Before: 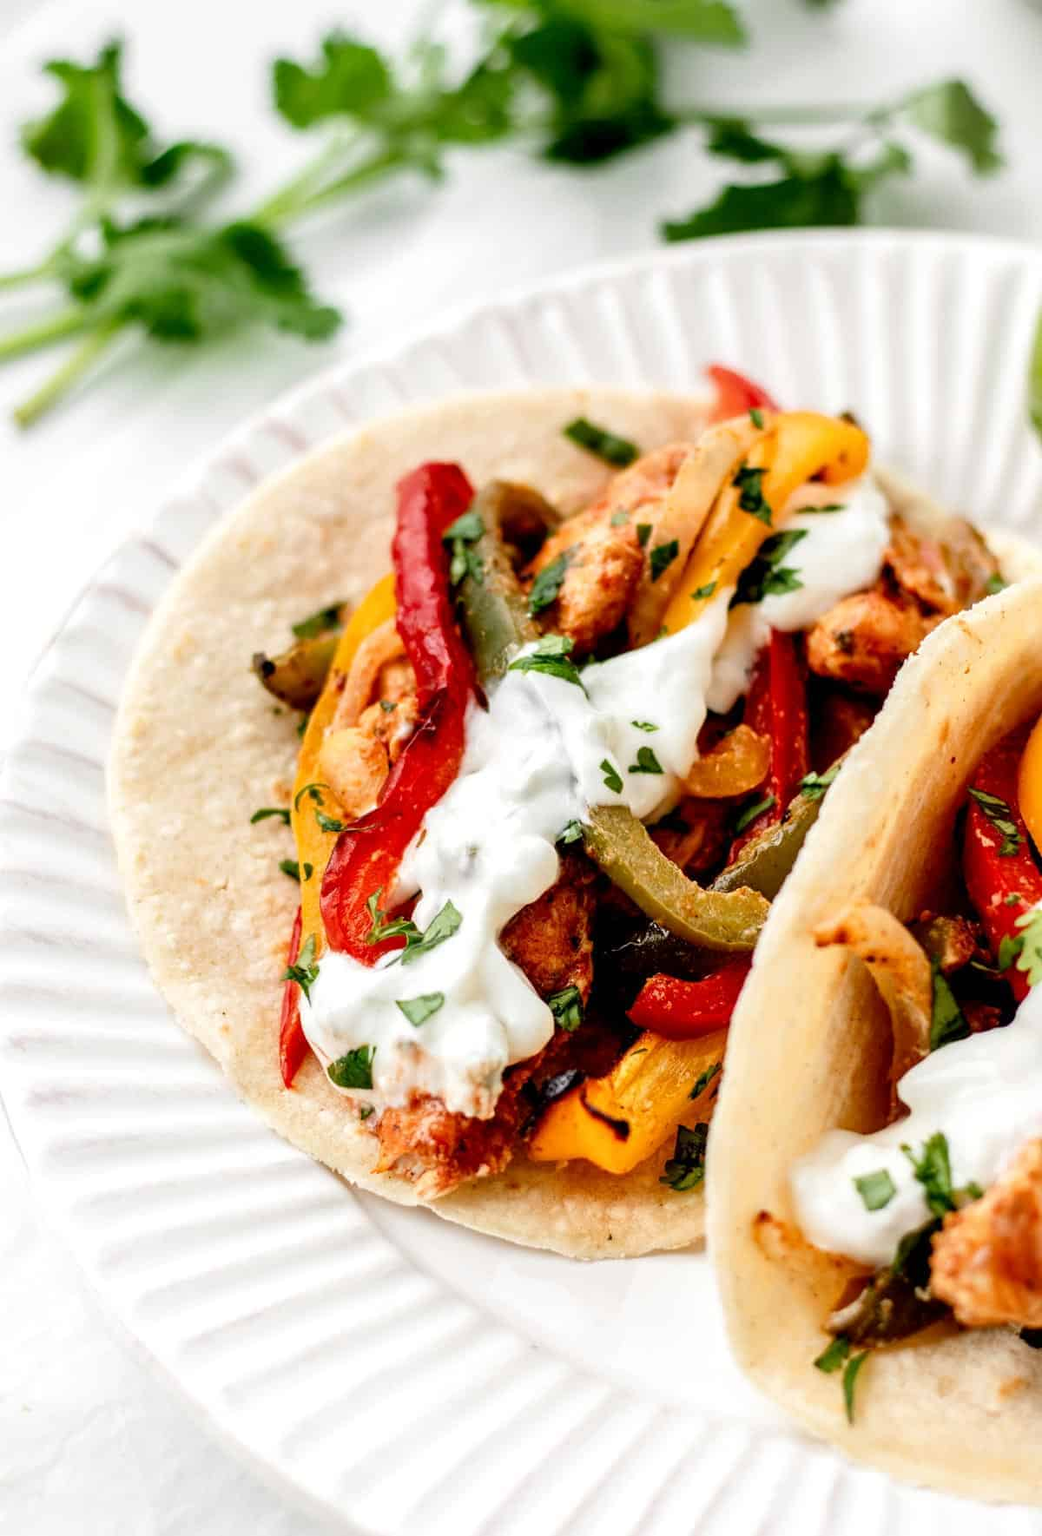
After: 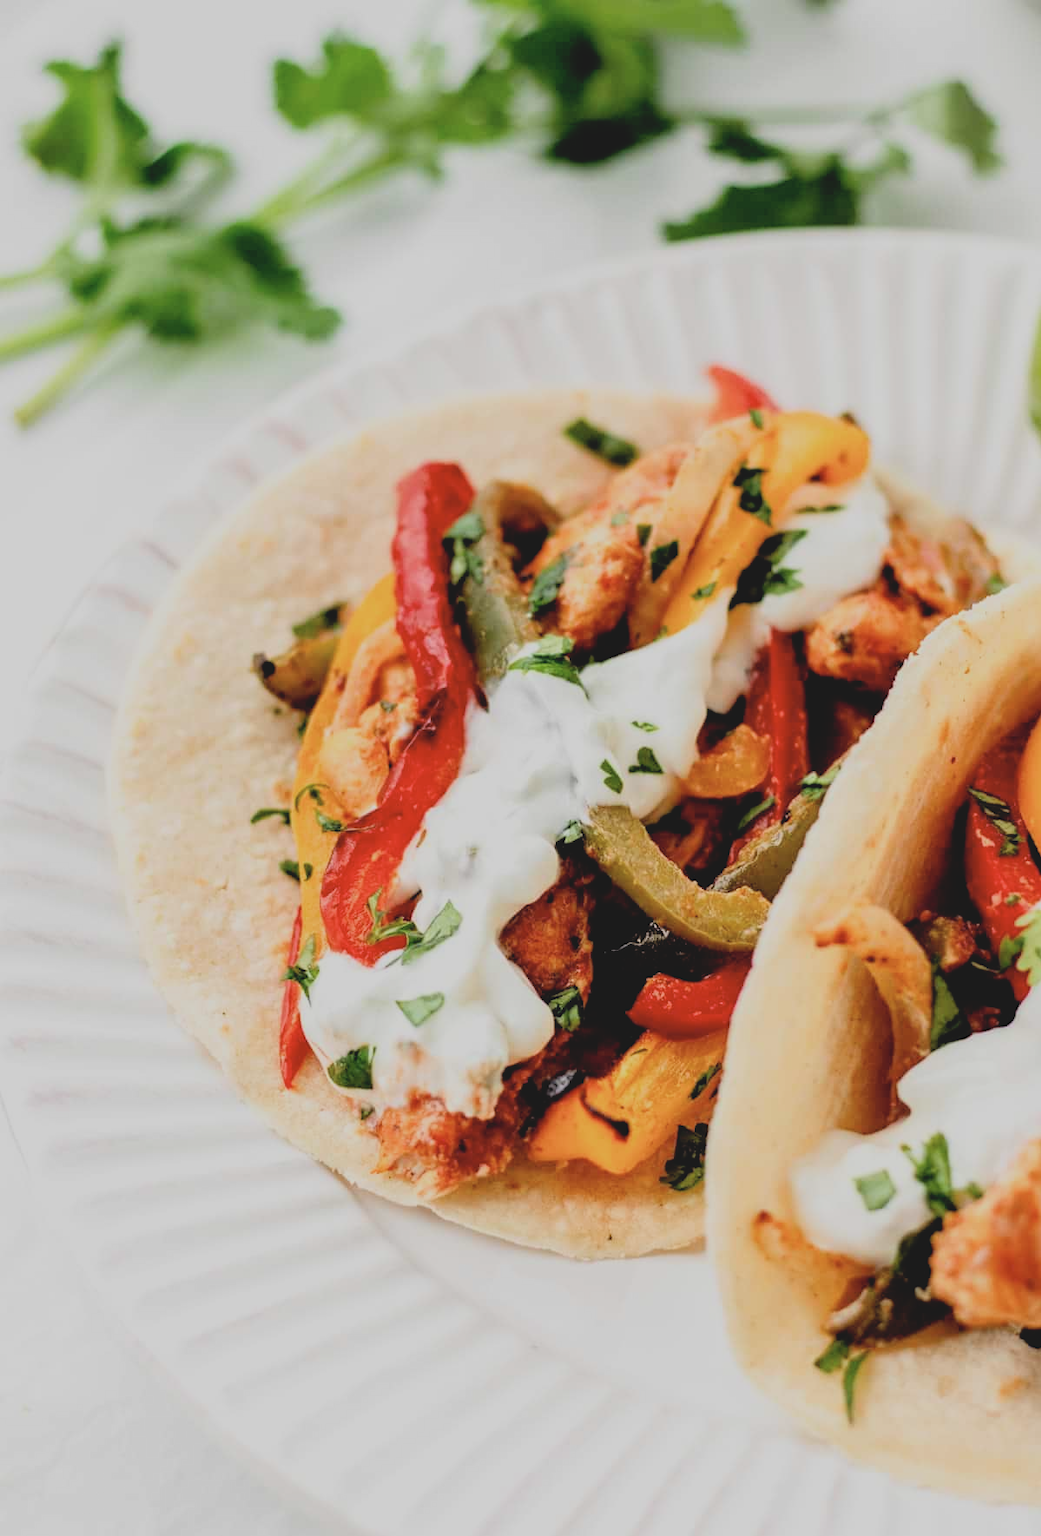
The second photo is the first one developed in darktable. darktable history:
contrast brightness saturation: contrast -0.15, brightness 0.05, saturation -0.12
filmic rgb: black relative exposure -7.92 EV, white relative exposure 4.13 EV, threshold 3 EV, hardness 4.02, latitude 51.22%, contrast 1.013, shadows ↔ highlights balance 5.35%, color science v5 (2021), contrast in shadows safe, contrast in highlights safe, enable highlight reconstruction true
